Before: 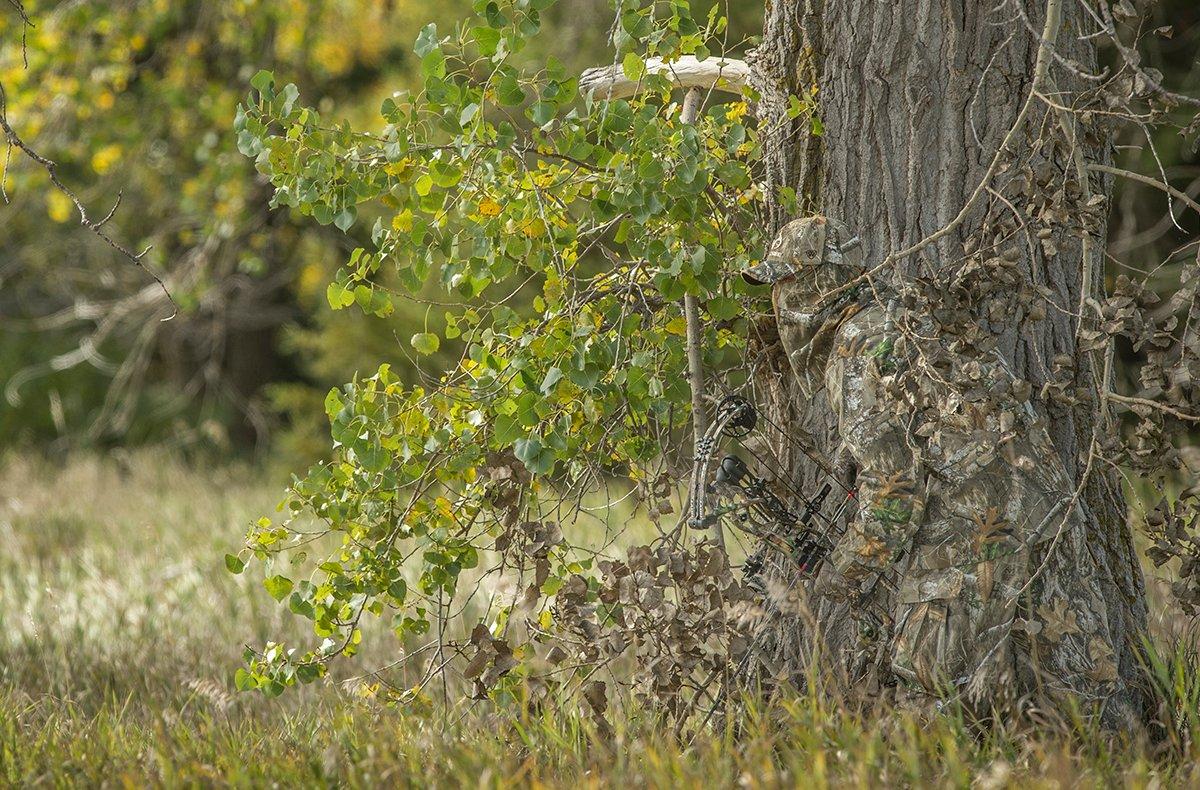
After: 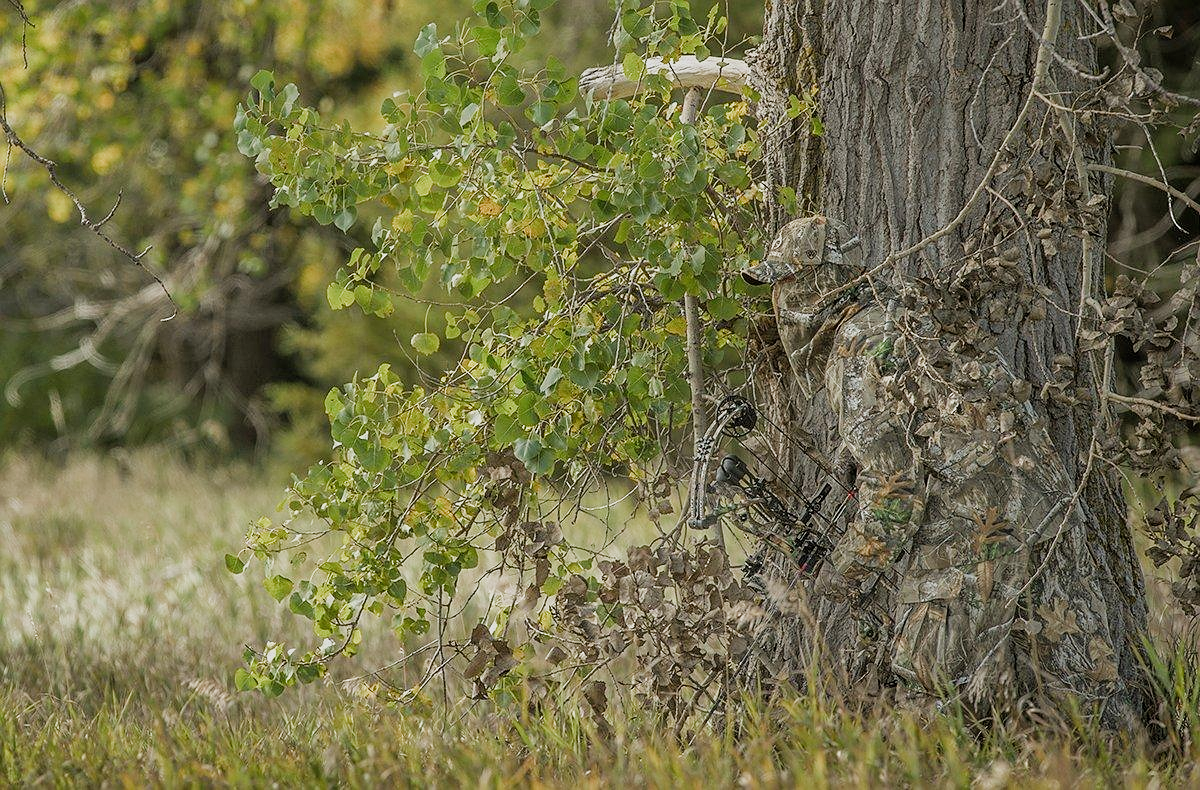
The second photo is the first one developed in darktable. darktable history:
exposure: compensate highlight preservation false
sharpen: radius 0.999
filmic rgb: middle gray luminance 18.24%, black relative exposure -11.22 EV, white relative exposure 3.74 EV, target black luminance 0%, hardness 5.82, latitude 58.01%, contrast 0.965, shadows ↔ highlights balance 49.16%, color science v4 (2020)
